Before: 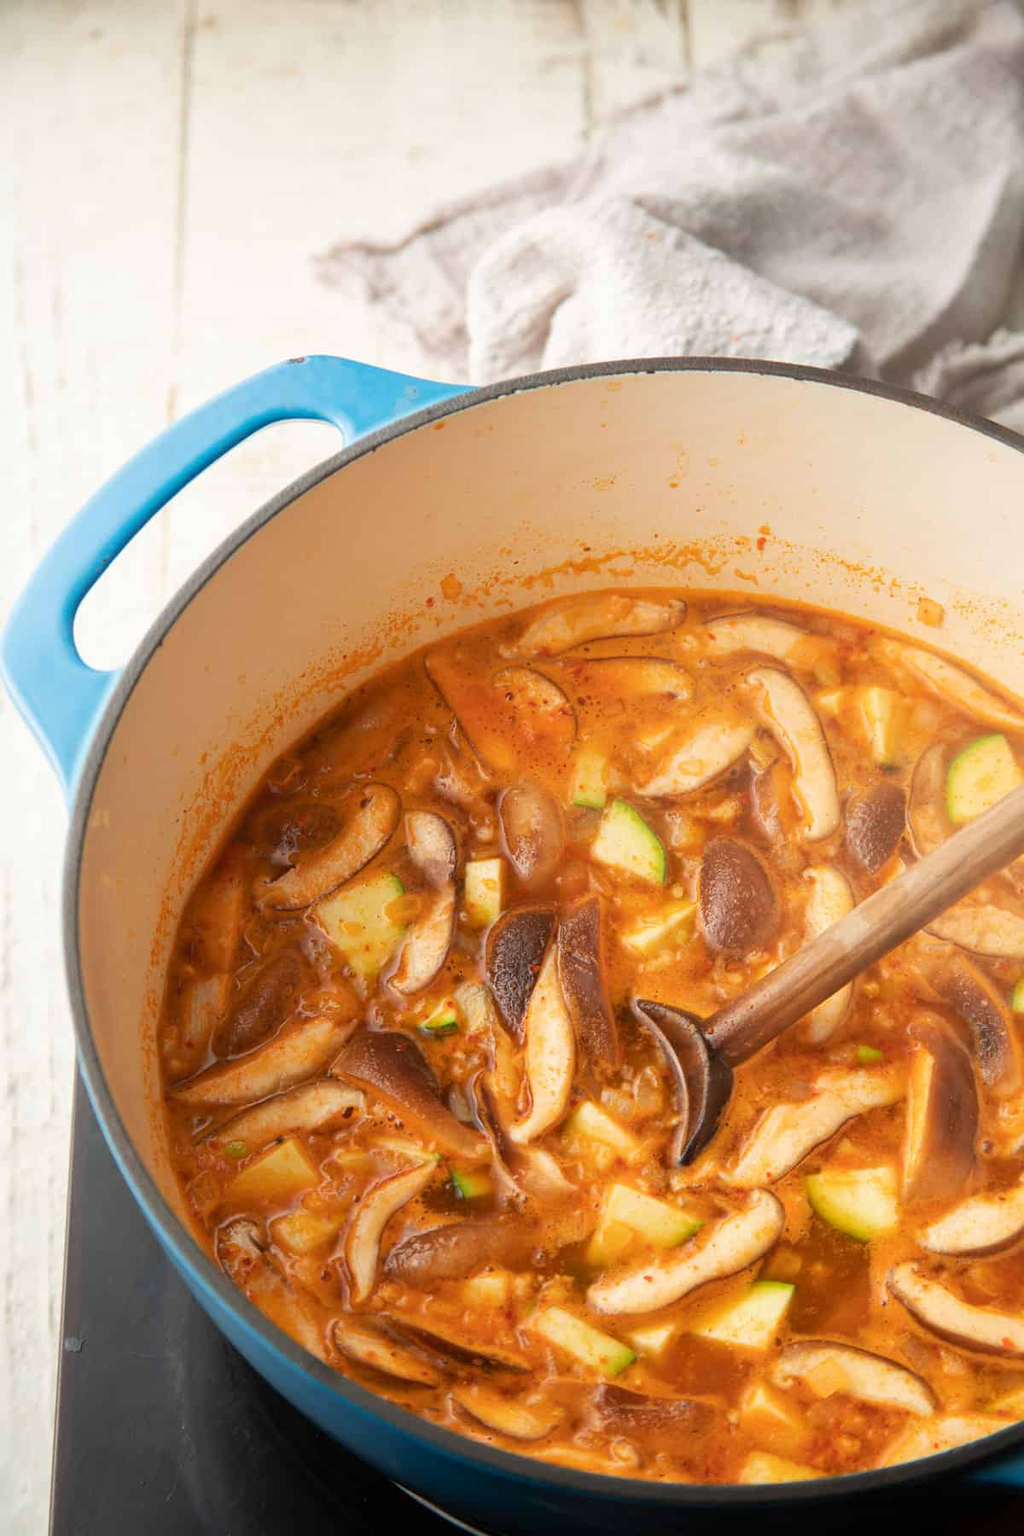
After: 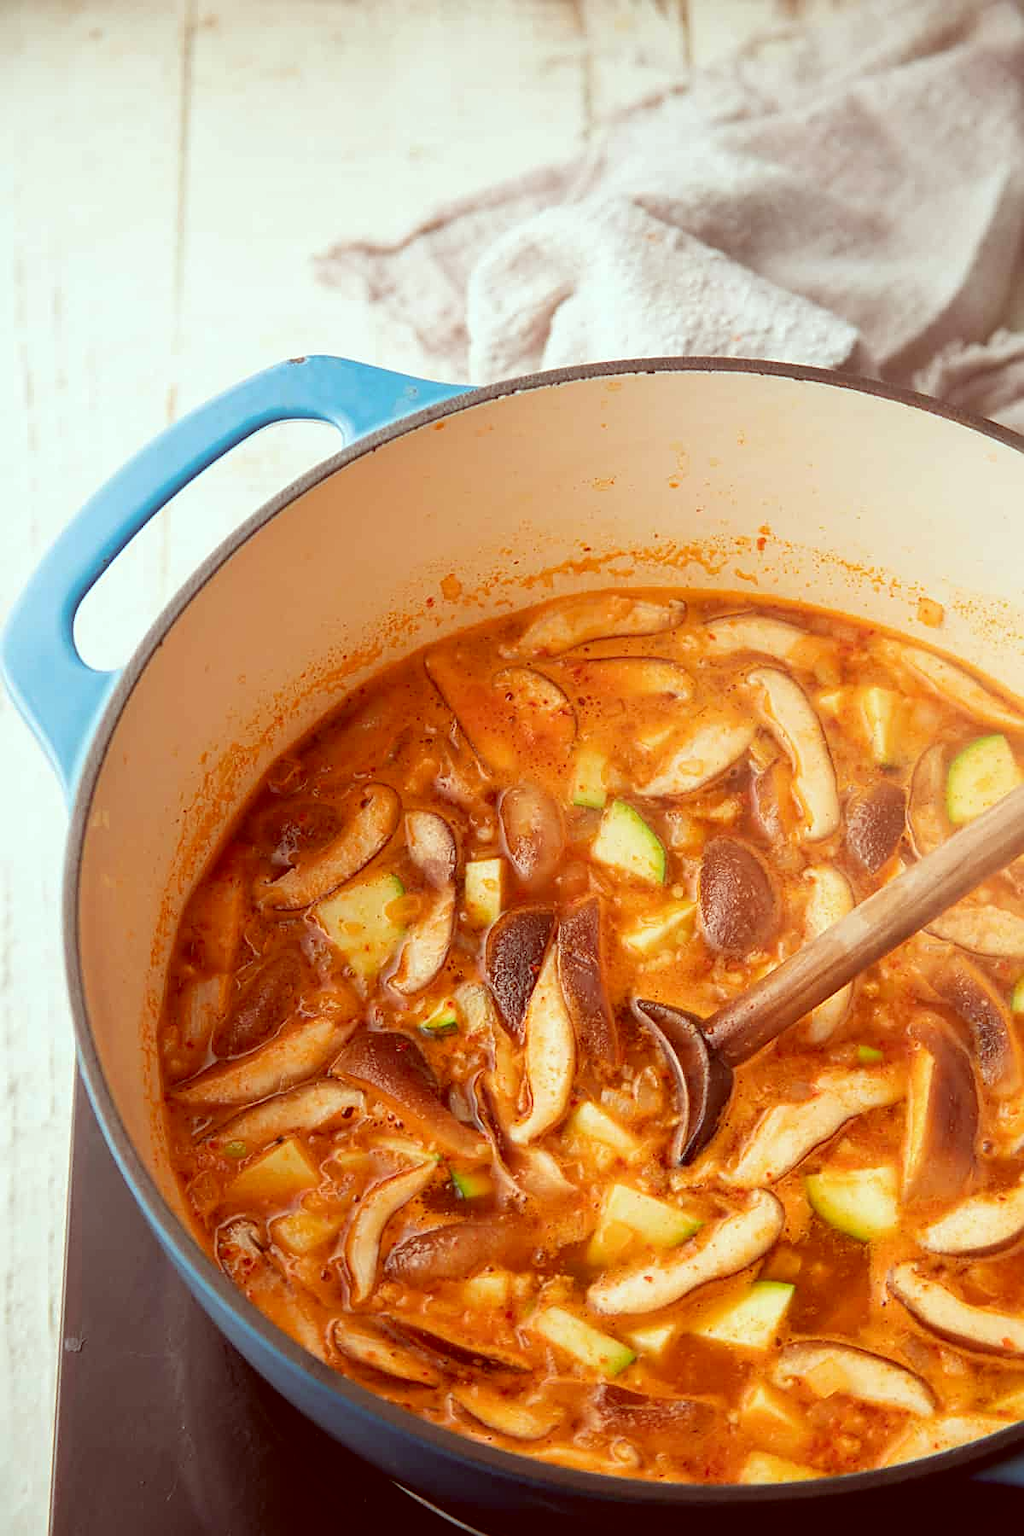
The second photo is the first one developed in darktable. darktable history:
sharpen: on, module defaults
color correction: highlights a* -7.06, highlights b* -0.195, shadows a* 20.26, shadows b* 12.18
